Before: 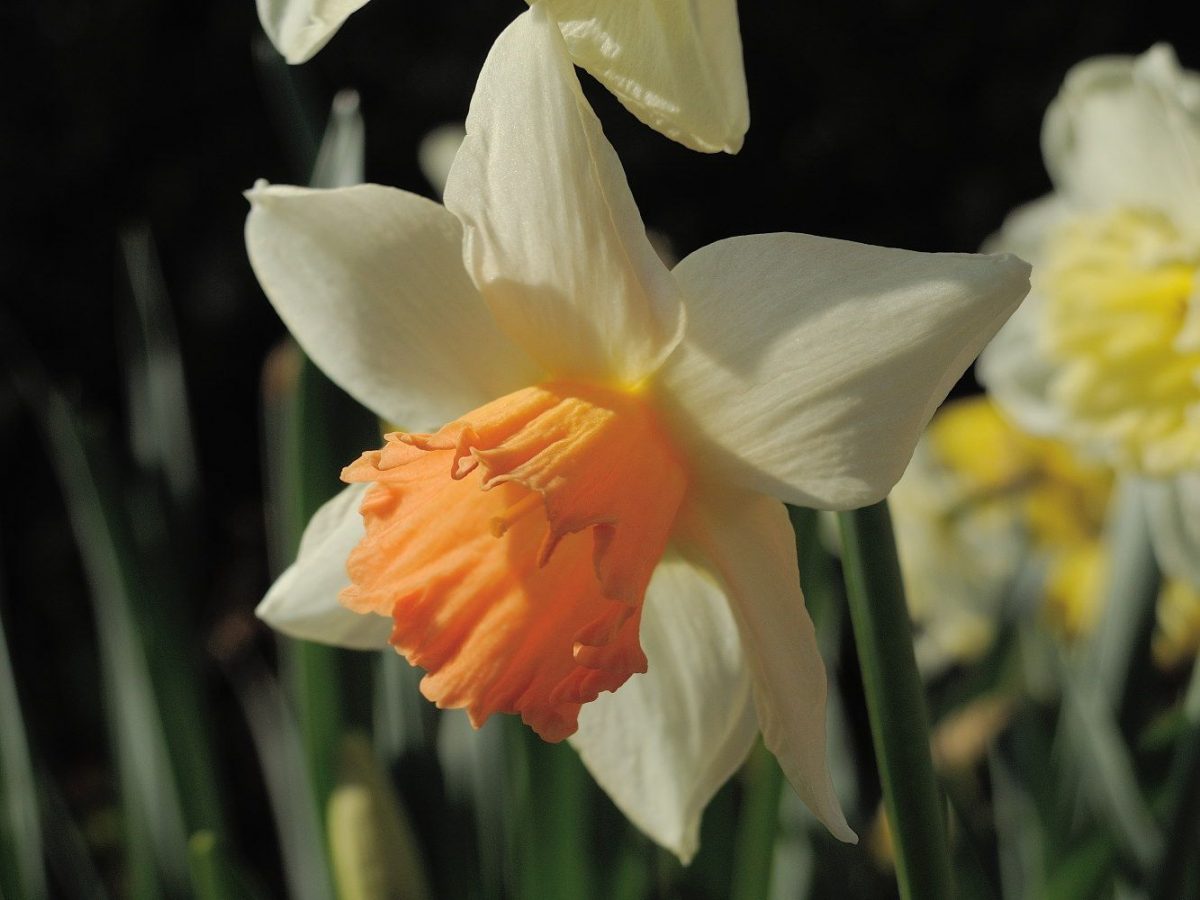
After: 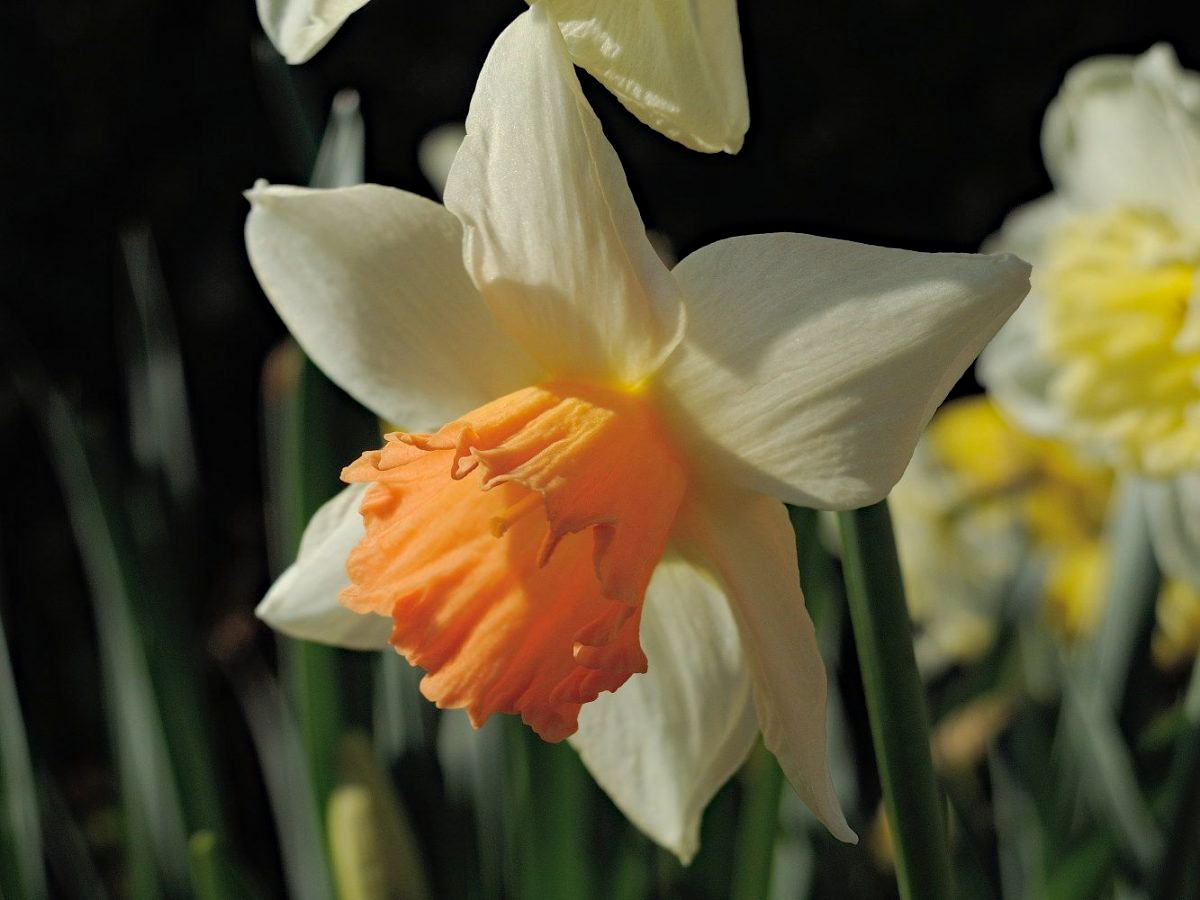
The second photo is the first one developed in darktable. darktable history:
haze removal: compatibility mode true, adaptive false
exposure: exposure -0.013 EV, compensate exposure bias true, compensate highlight preservation false
